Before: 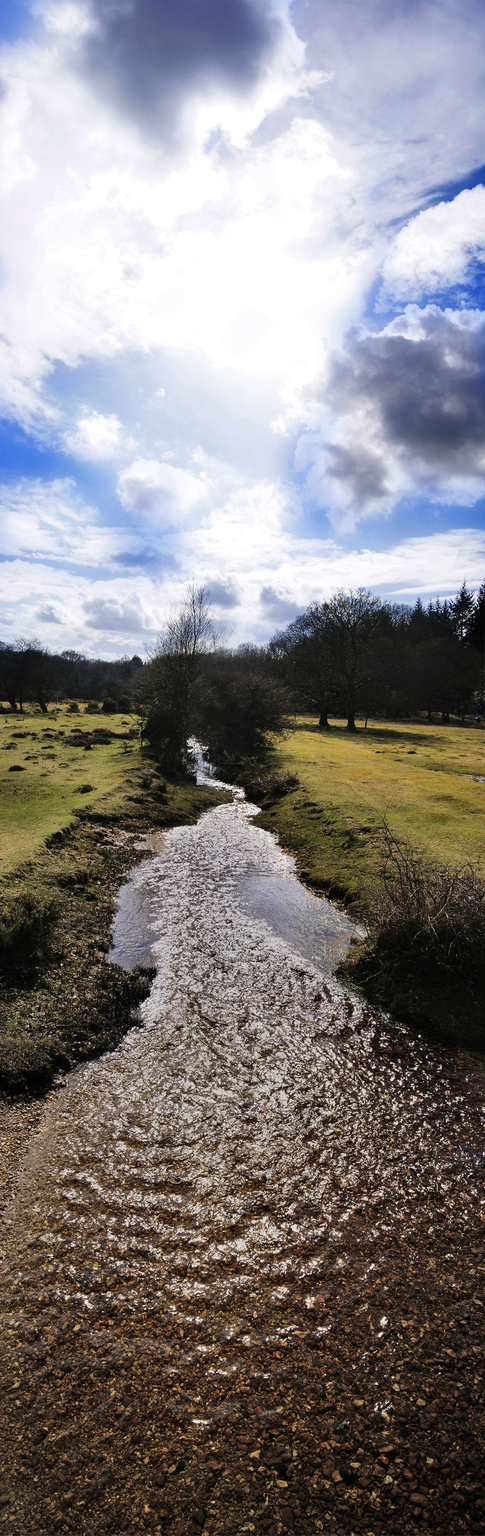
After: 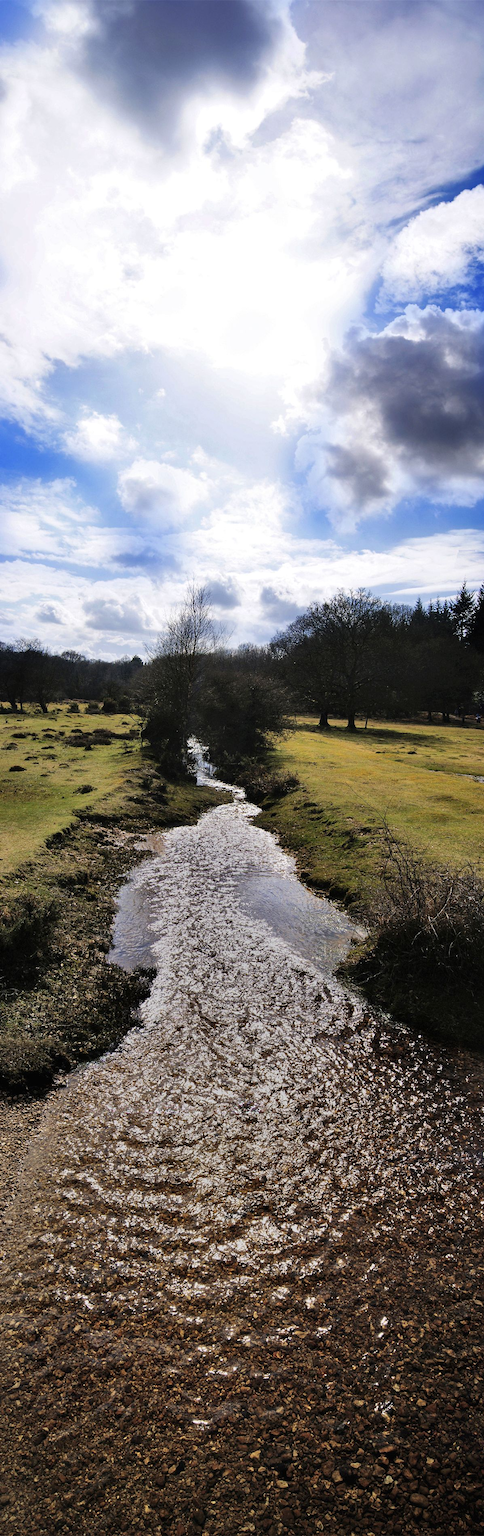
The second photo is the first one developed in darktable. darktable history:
tone equalizer: mask exposure compensation -0.515 EV
